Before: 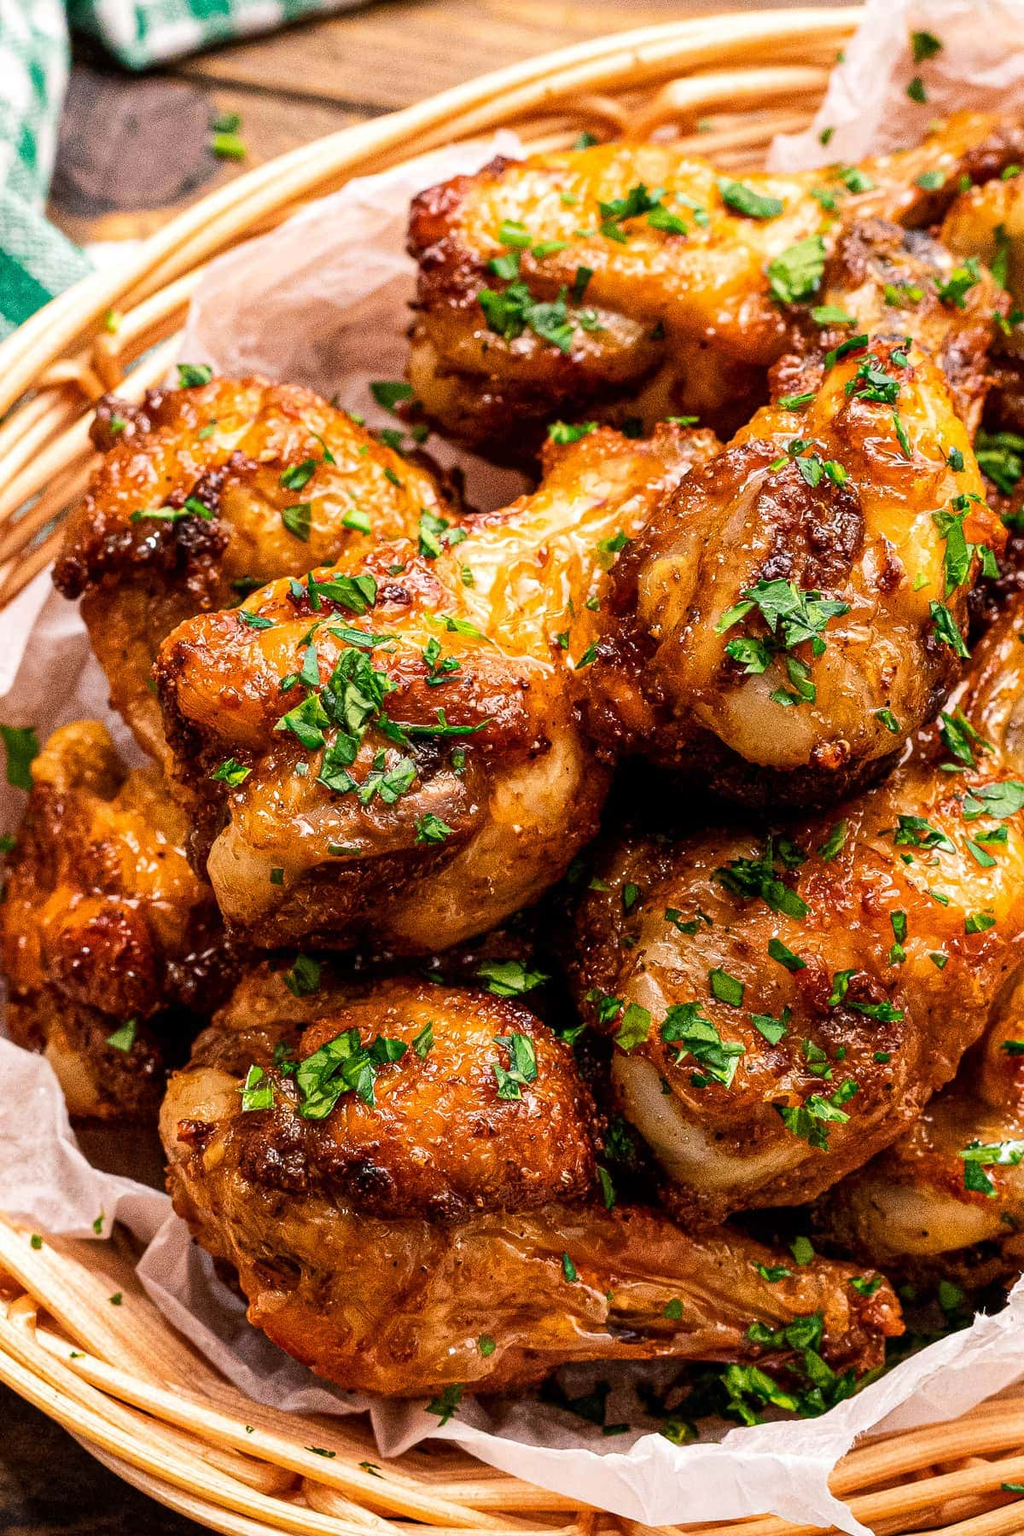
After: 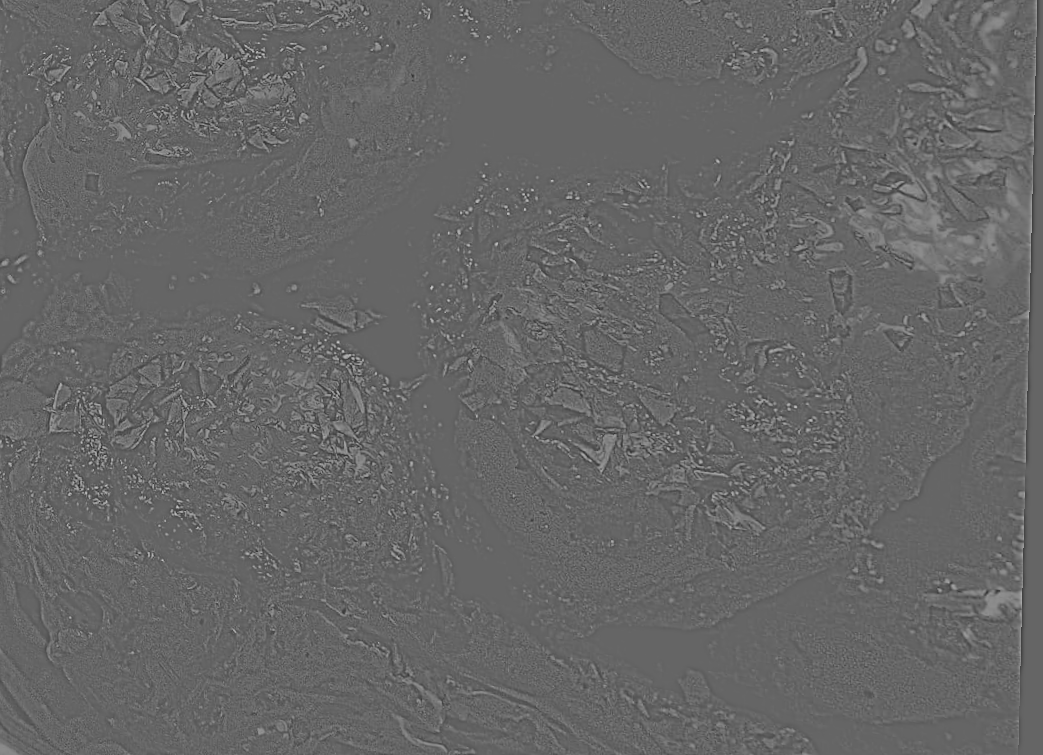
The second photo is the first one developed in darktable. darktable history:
rotate and perspective: rotation 1.69°, lens shift (vertical) -0.023, lens shift (horizontal) -0.291, crop left 0.025, crop right 0.988, crop top 0.092, crop bottom 0.842
exposure: black level correction 0.001, exposure 0.5 EV, compensate exposure bias true, compensate highlight preservation false
highpass: sharpness 6%, contrast boost 7.63%
crop and rotate: left 13.306%, top 48.129%, bottom 2.928%
contrast brightness saturation: contrast 0.19, brightness -0.11, saturation 0.21
tone equalizer: -8 EV -0.75 EV, -7 EV -0.7 EV, -6 EV -0.6 EV, -5 EV -0.4 EV, -3 EV 0.4 EV, -2 EV 0.6 EV, -1 EV 0.7 EV, +0 EV 0.75 EV, edges refinement/feathering 500, mask exposure compensation -1.57 EV, preserve details no
